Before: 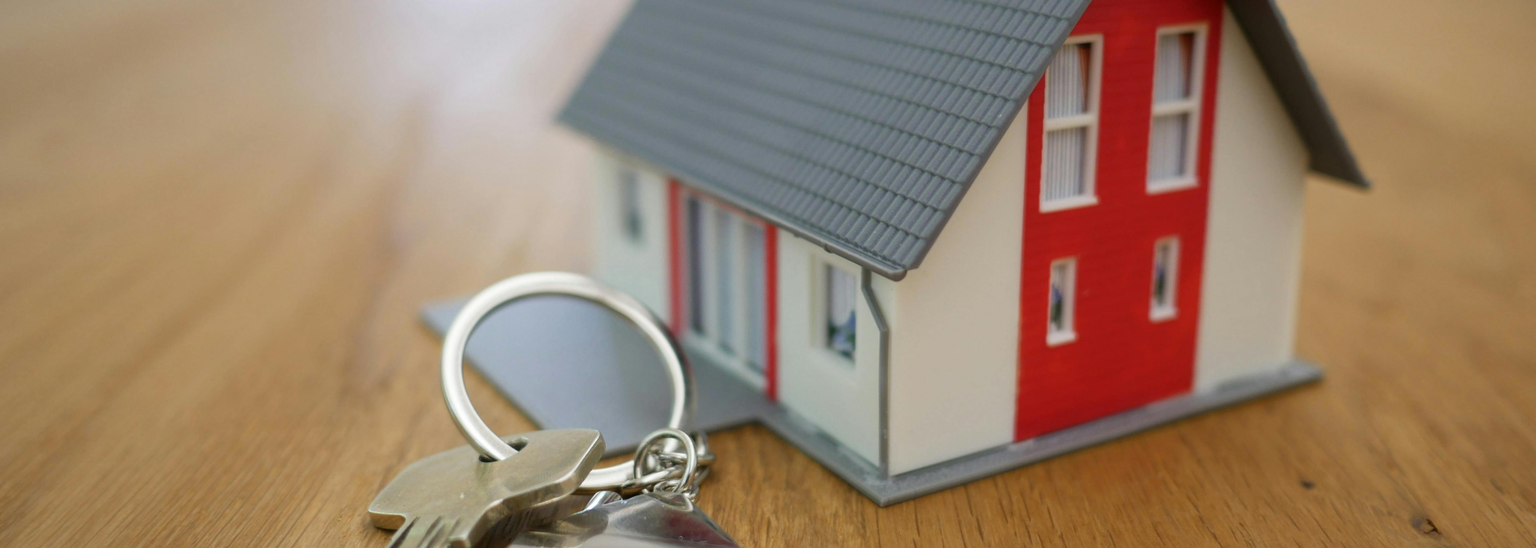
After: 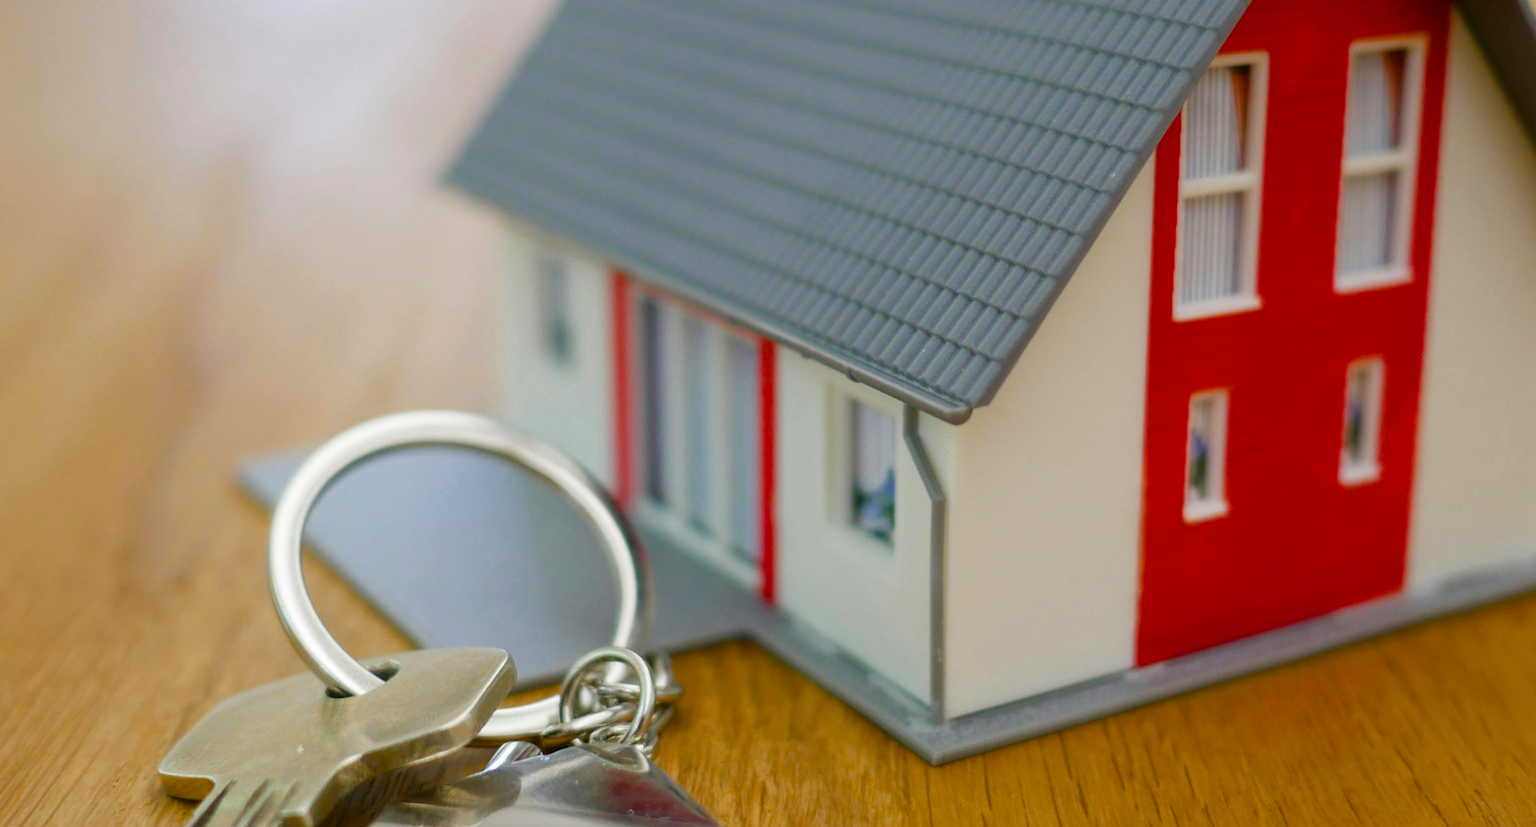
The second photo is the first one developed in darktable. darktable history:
crop: left 17.174%, right 16.642%
color balance rgb: perceptual saturation grading › global saturation 20%, perceptual saturation grading › highlights -14.238%, perceptual saturation grading › shadows 49.348%, perceptual brilliance grading › global brilliance 2.757%, perceptual brilliance grading › highlights -3.48%, perceptual brilliance grading › shadows 3.361%
